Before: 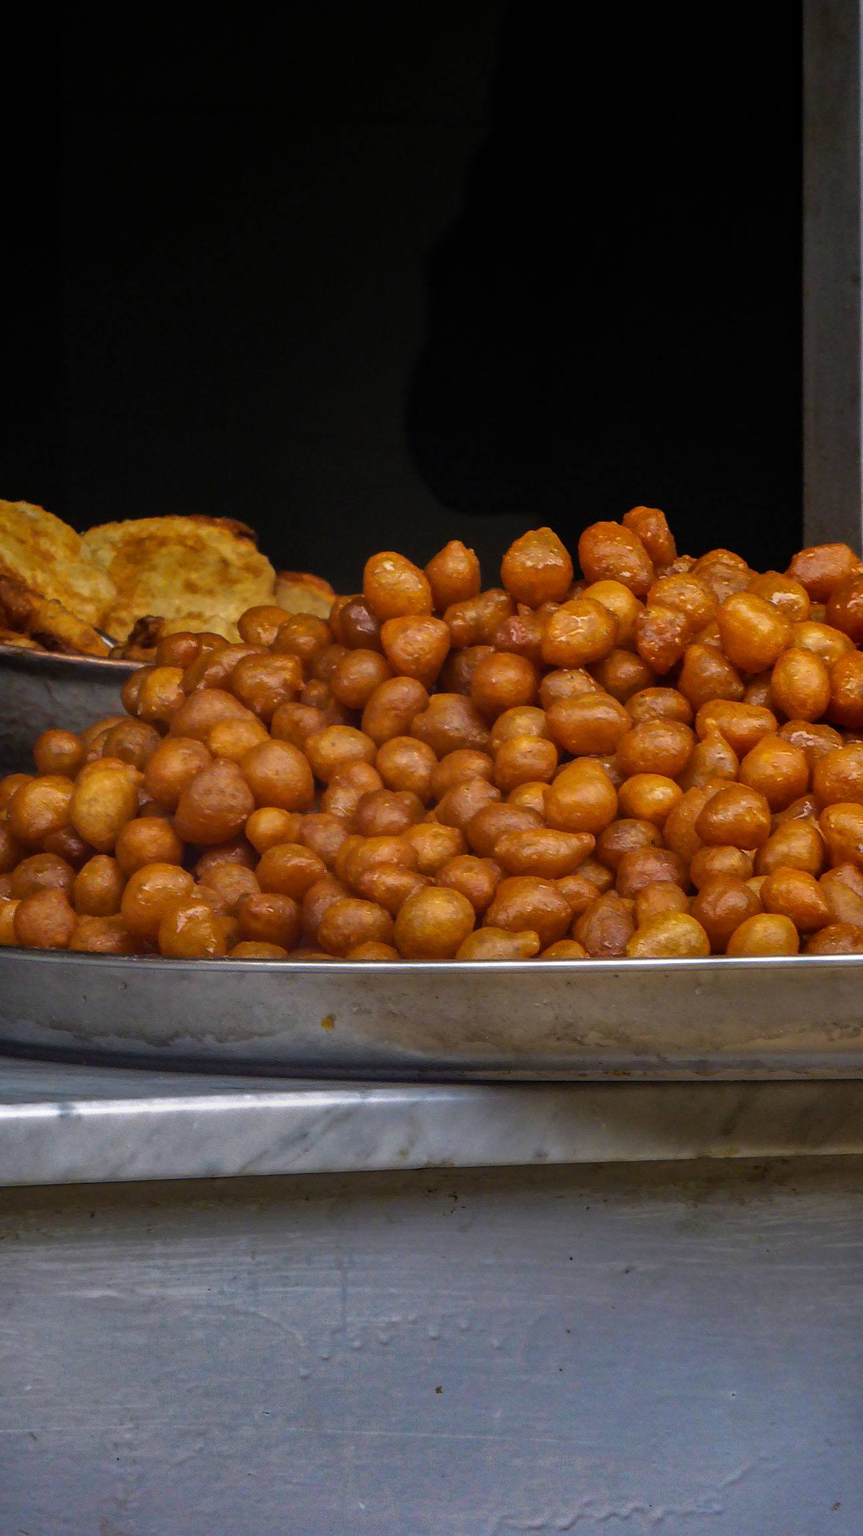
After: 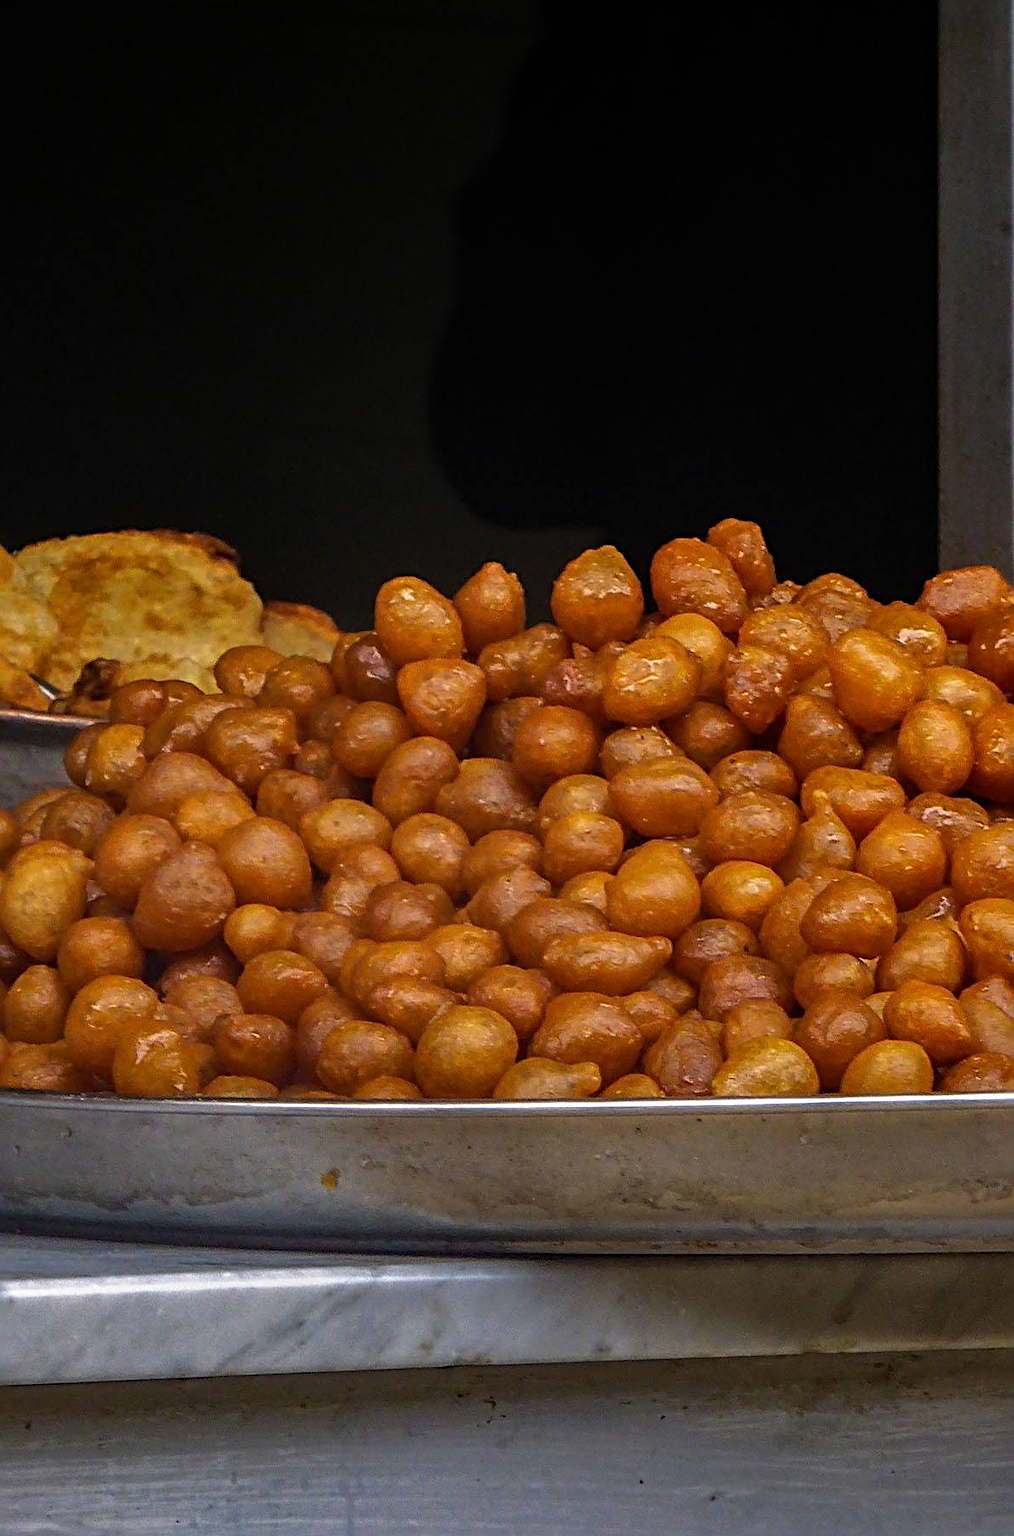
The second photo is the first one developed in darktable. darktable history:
sharpen: radius 3.964
crop: left 8.205%, top 6.614%, bottom 15.255%
